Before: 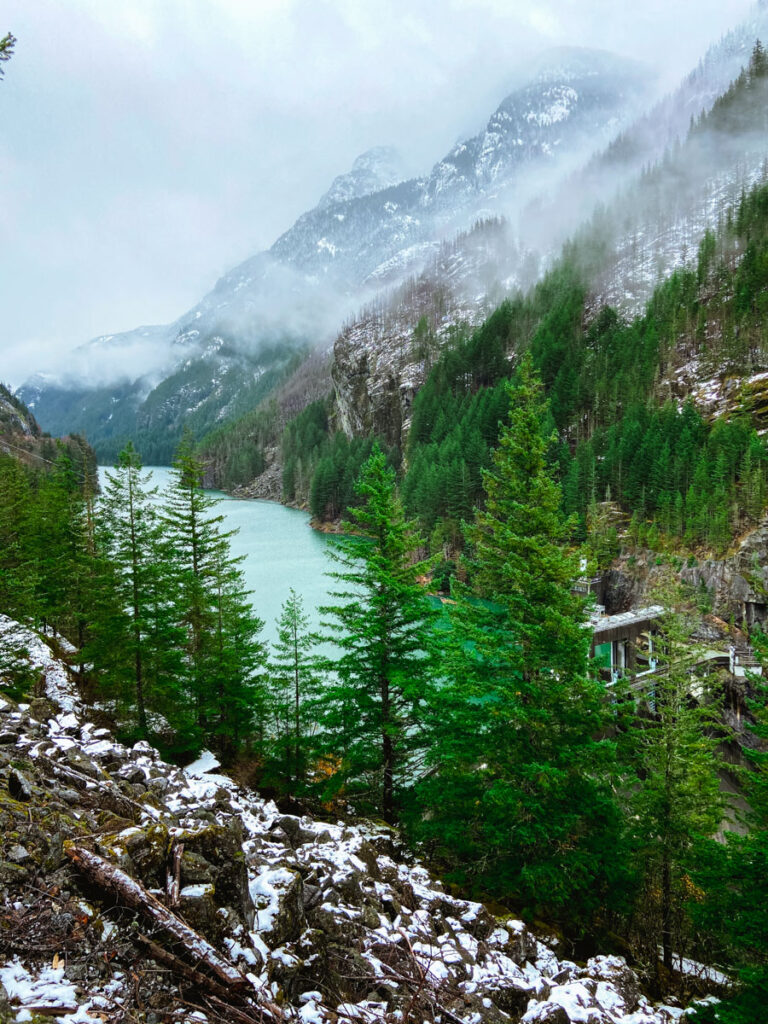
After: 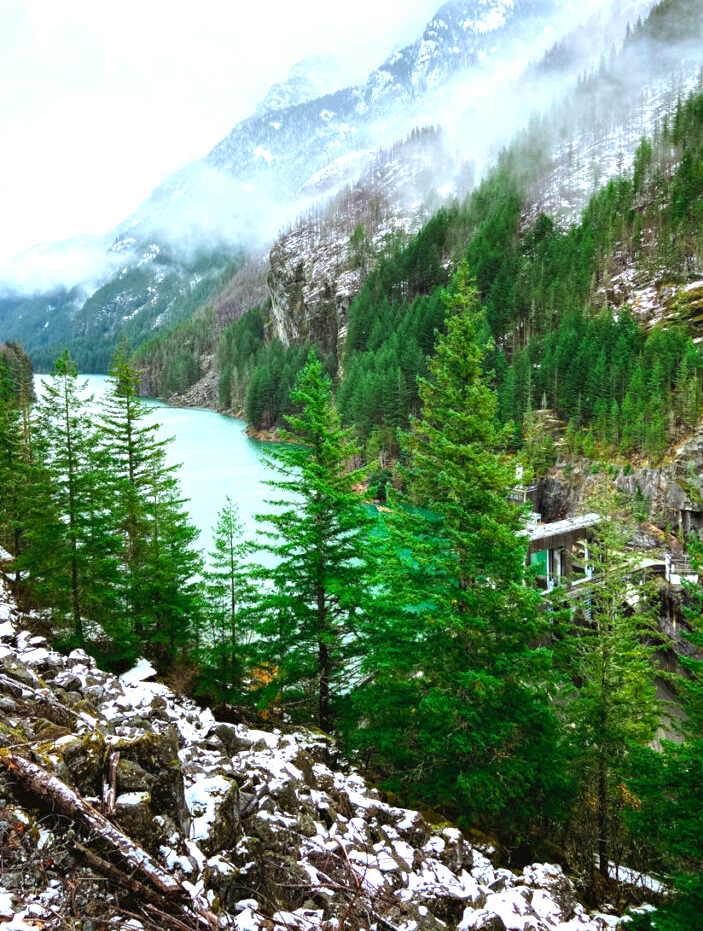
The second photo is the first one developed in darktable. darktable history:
crop and rotate: left 8.341%, top 9.03%
haze removal: compatibility mode true, adaptive false
exposure: exposure 0.758 EV, compensate highlight preservation false
